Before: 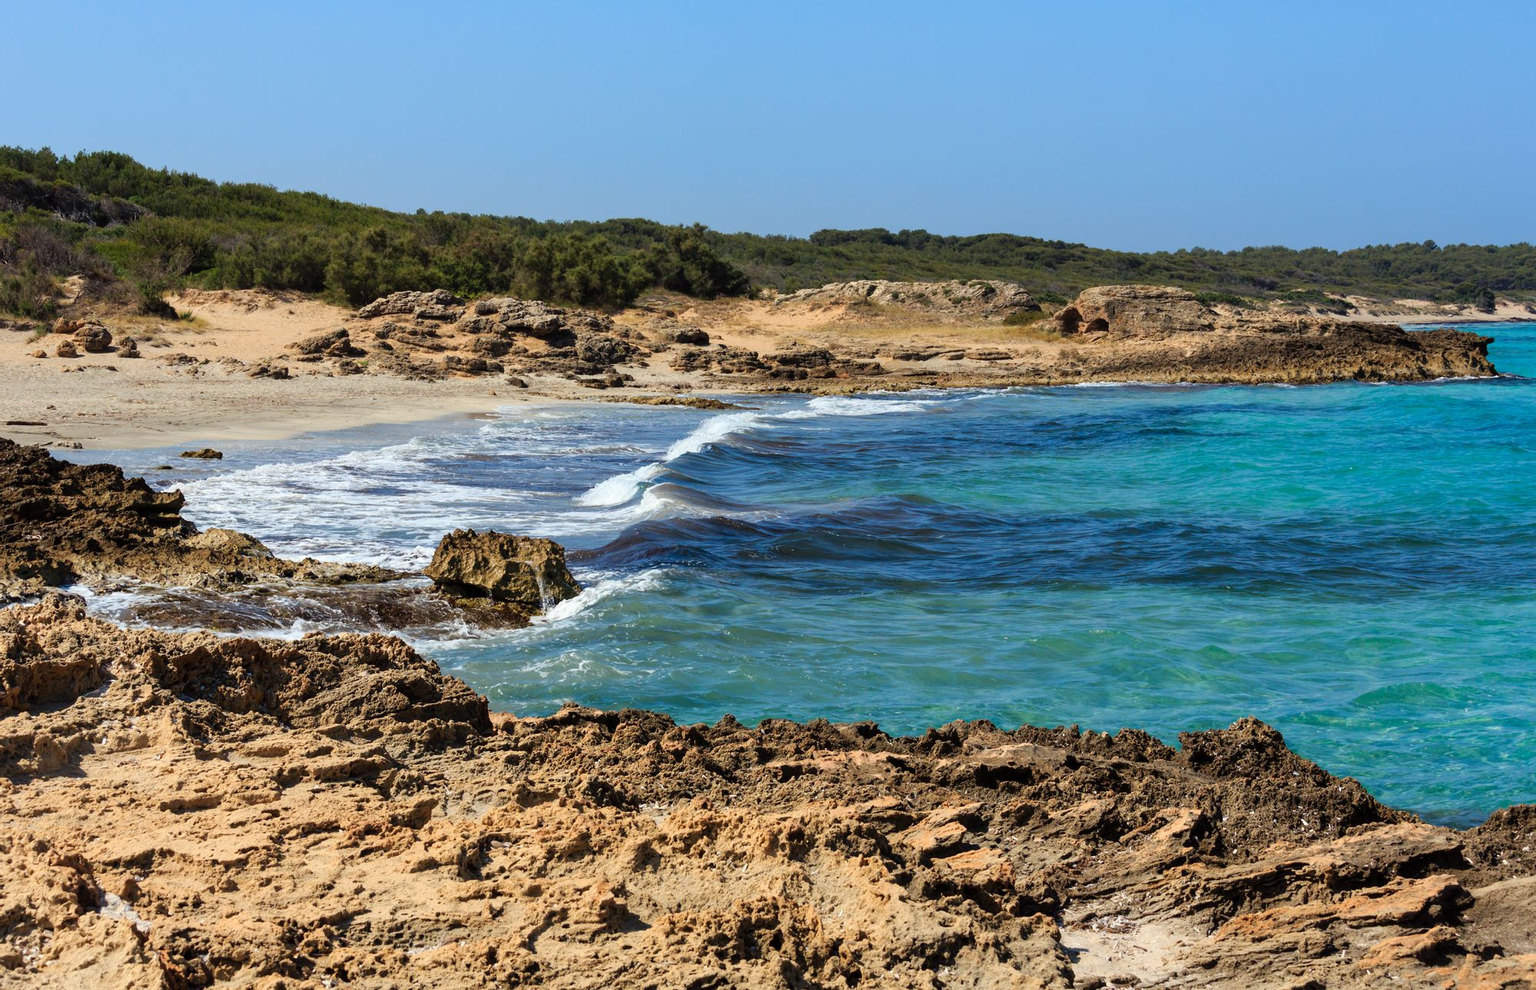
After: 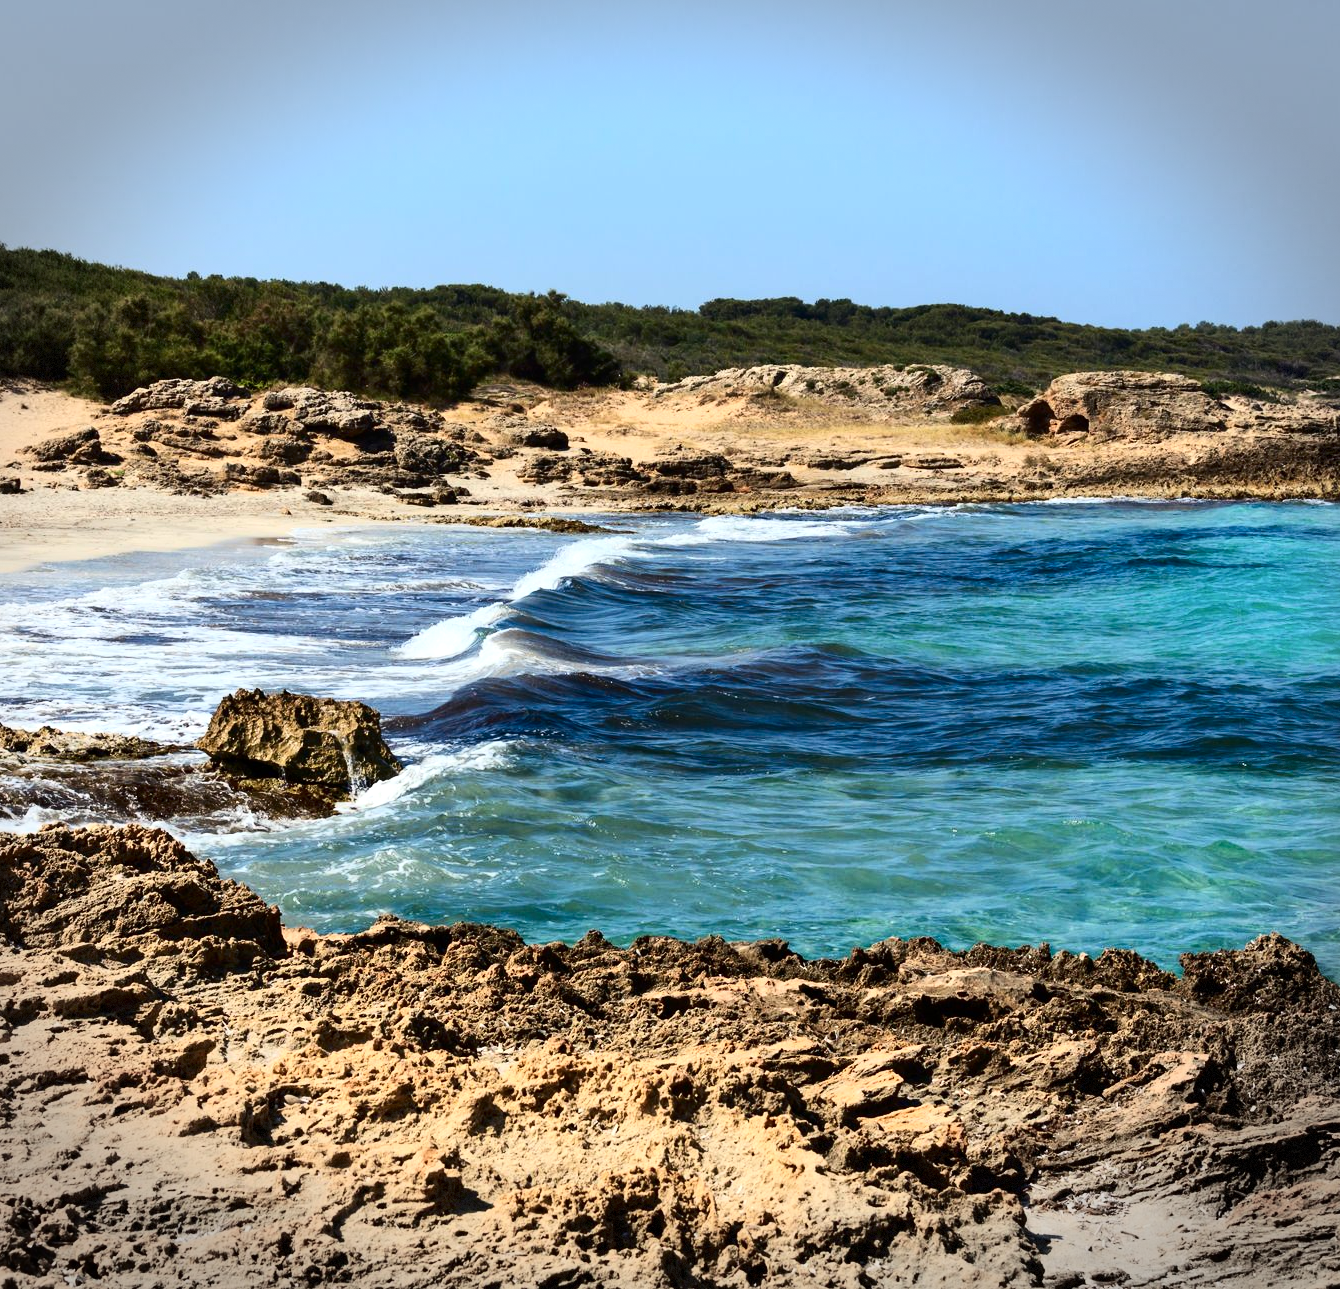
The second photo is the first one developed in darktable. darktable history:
vignetting: fall-off start 89.49%, fall-off radius 44.15%, center (0, 0.009), width/height ratio 1.166, dithering 8-bit output
crop and rotate: left 17.76%, right 15.211%
contrast brightness saturation: contrast 0.288
exposure: exposure 0.236 EV, compensate exposure bias true, compensate highlight preservation false
